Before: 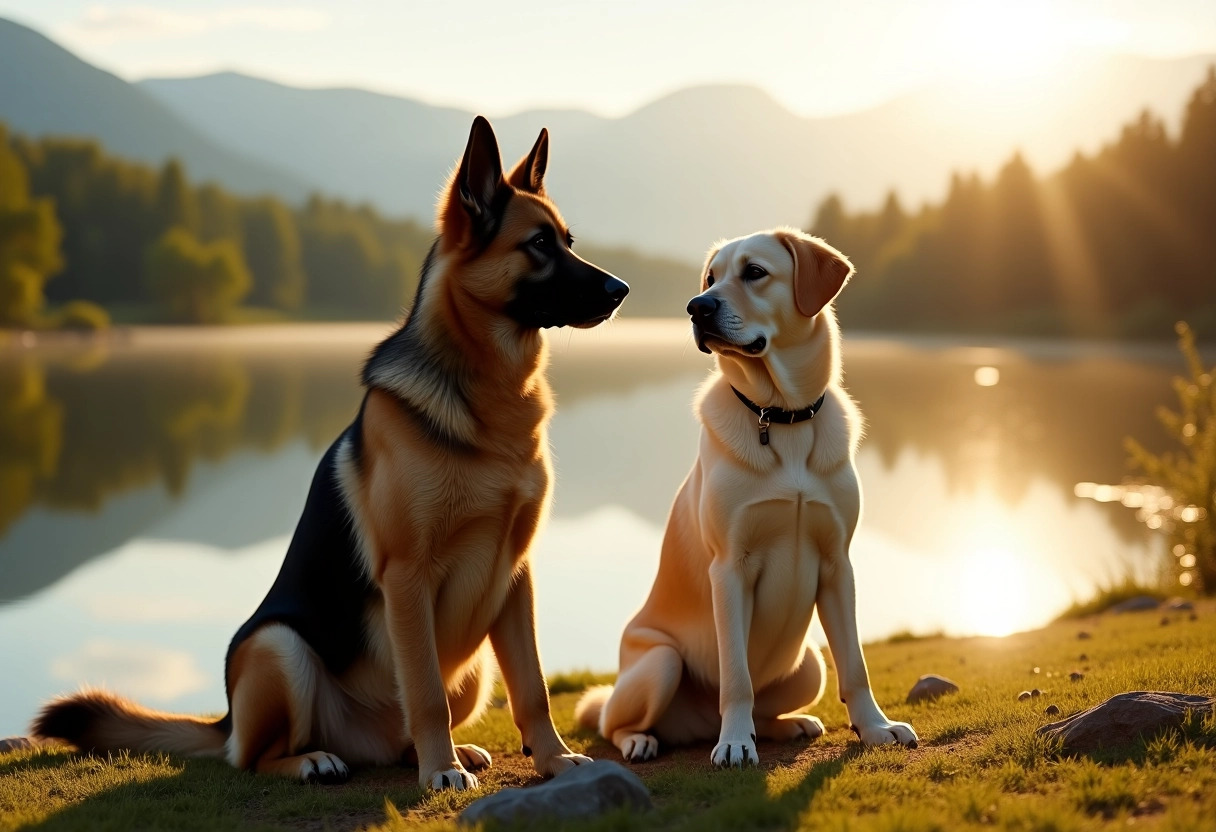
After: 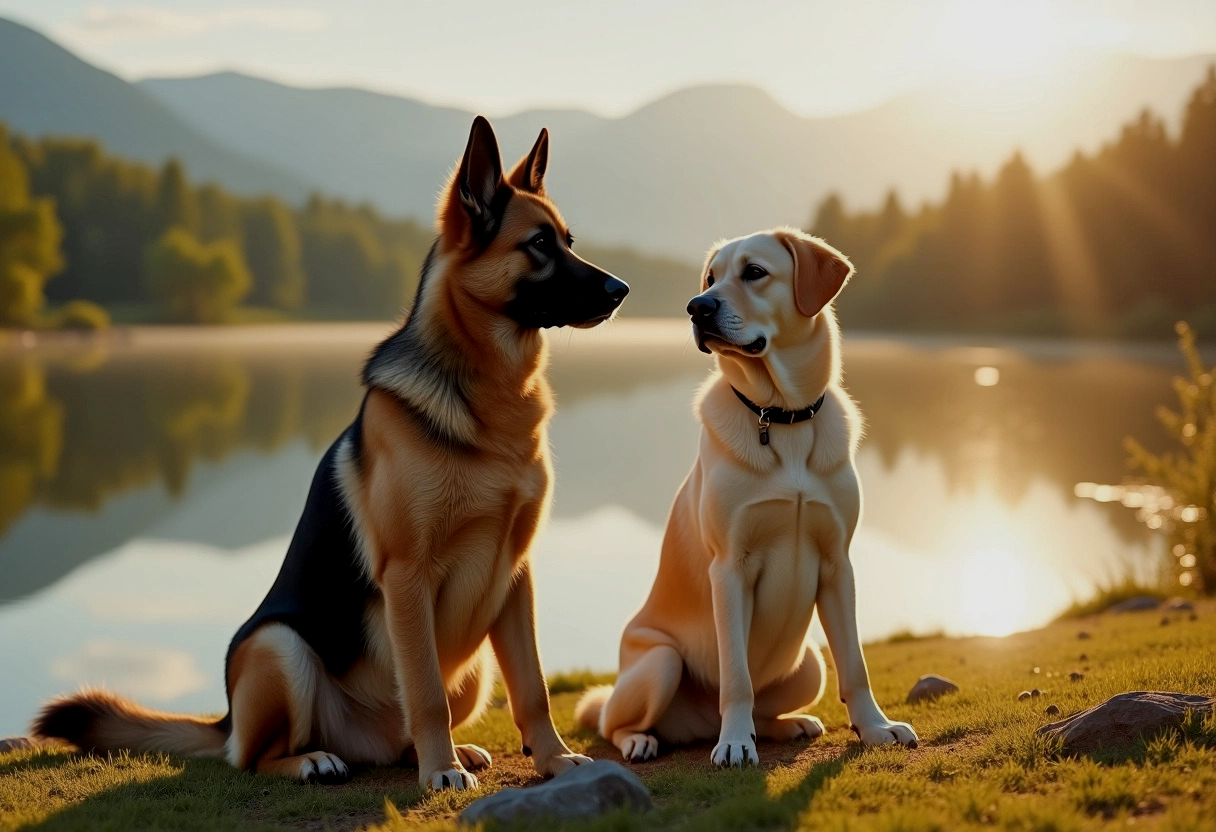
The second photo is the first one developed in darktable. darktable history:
local contrast: highlights 100%, shadows 100%, detail 120%, midtone range 0.2
tone equalizer: -8 EV 0.25 EV, -7 EV 0.417 EV, -6 EV 0.417 EV, -5 EV 0.25 EV, -3 EV -0.25 EV, -2 EV -0.417 EV, -1 EV -0.417 EV, +0 EV -0.25 EV, edges refinement/feathering 500, mask exposure compensation -1.57 EV, preserve details guided filter
